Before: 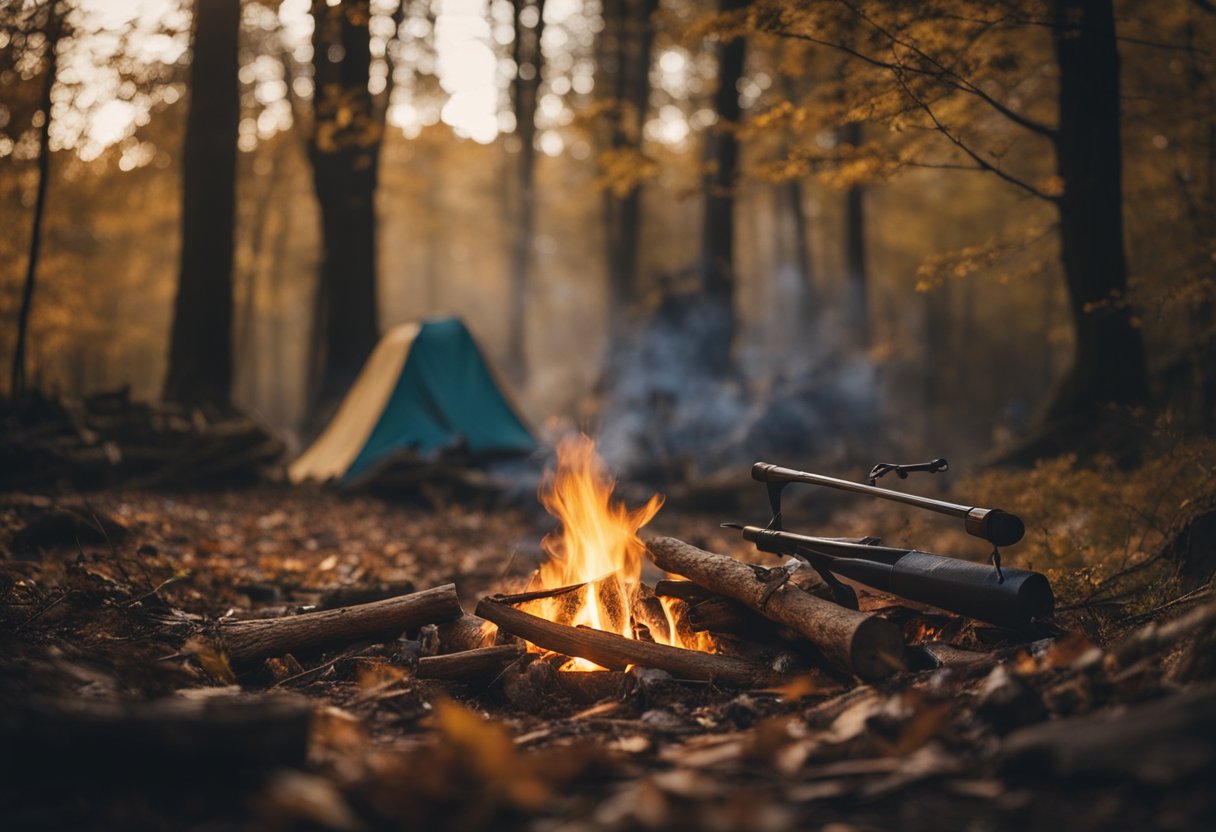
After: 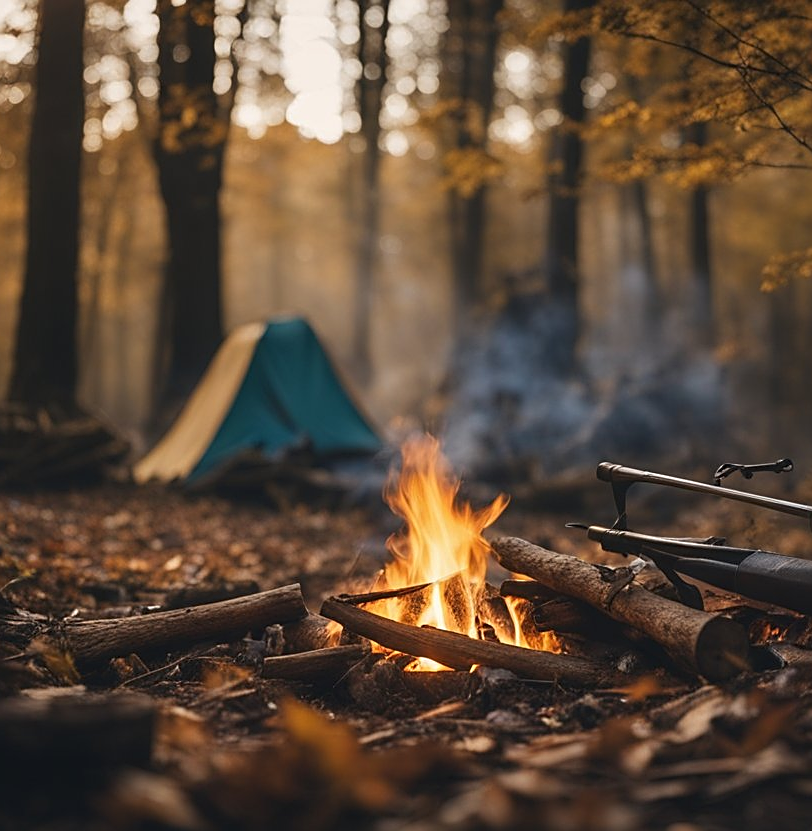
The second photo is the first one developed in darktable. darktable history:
crop and rotate: left 12.783%, right 20.402%
sharpen: on, module defaults
